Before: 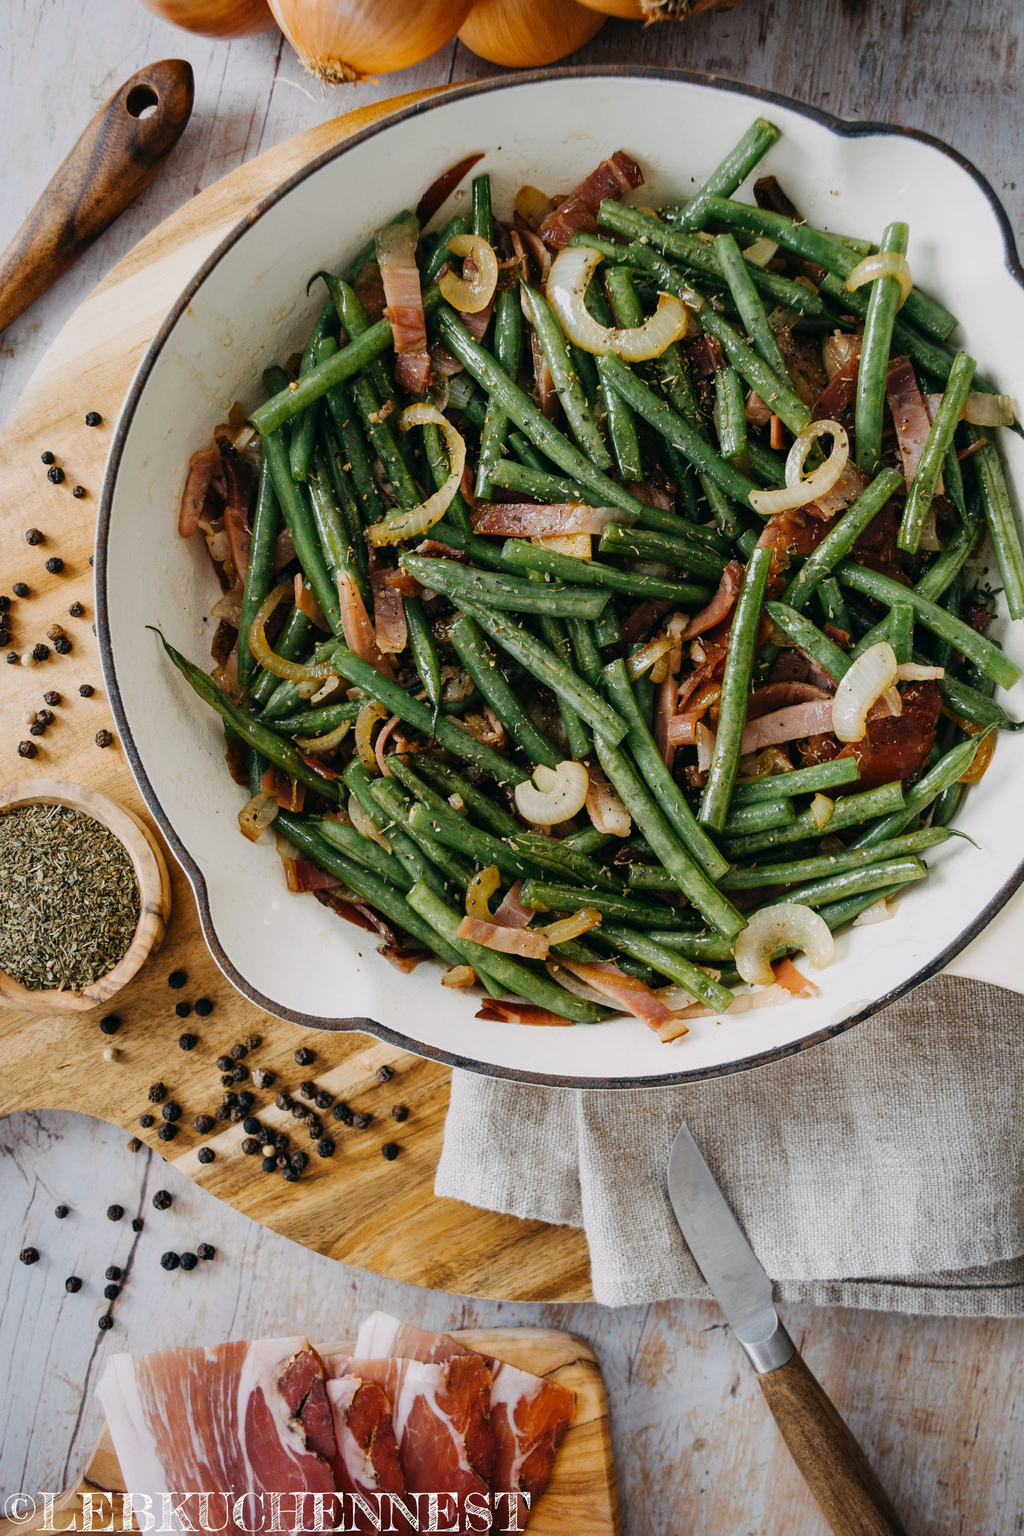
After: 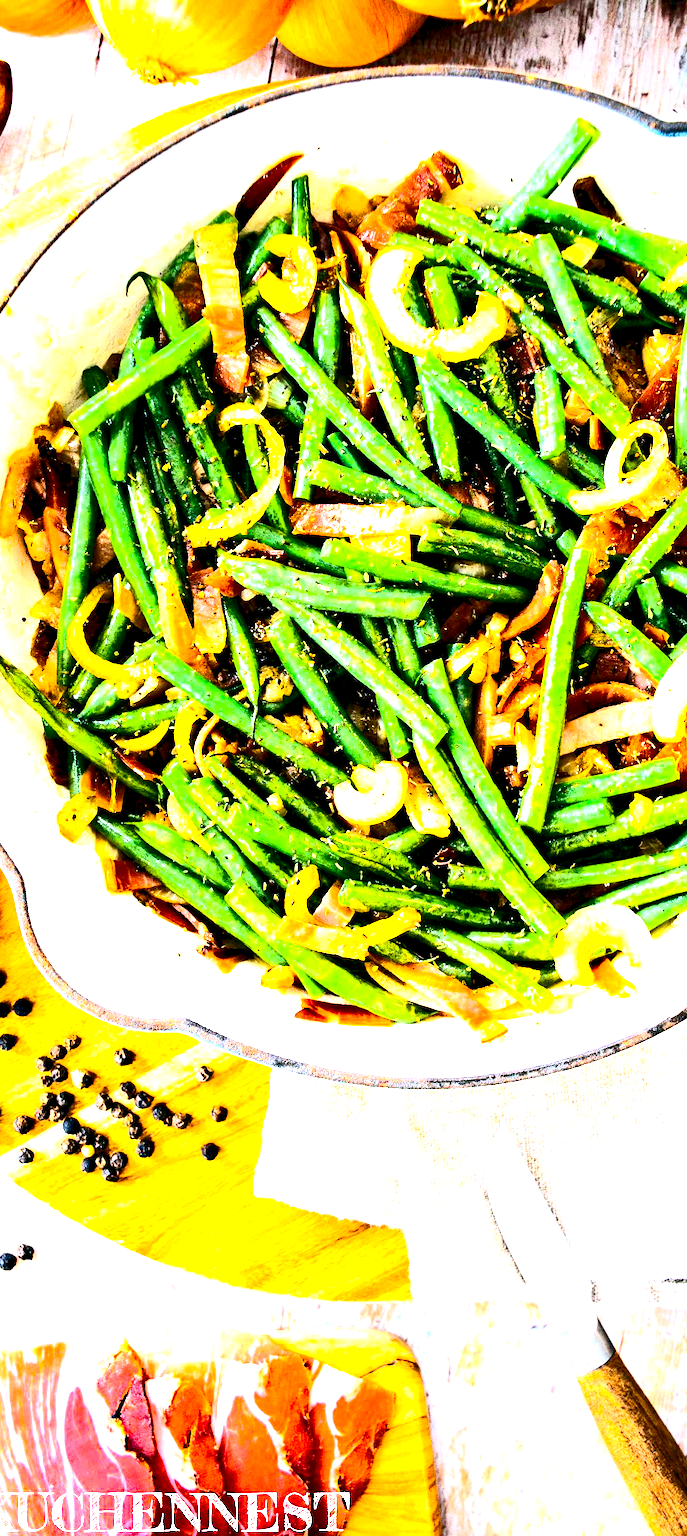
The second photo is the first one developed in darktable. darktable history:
exposure: black level correction 0.006, exposure 2.062 EV, compensate exposure bias true, compensate highlight preservation false
color balance rgb: highlights gain › luminance 16.821%, highlights gain › chroma 2.913%, highlights gain › hue 257.37°, linear chroma grading › global chroma 20.096%, perceptual saturation grading › global saturation 0.432%, perceptual brilliance grading › global brilliance 12.458%, perceptual brilliance grading › highlights 14.858%, global vibrance 11.331%, contrast 4.792%
contrast brightness saturation: contrast 0.411, brightness 0.096, saturation 0.208
crop and rotate: left 17.723%, right 15.187%
